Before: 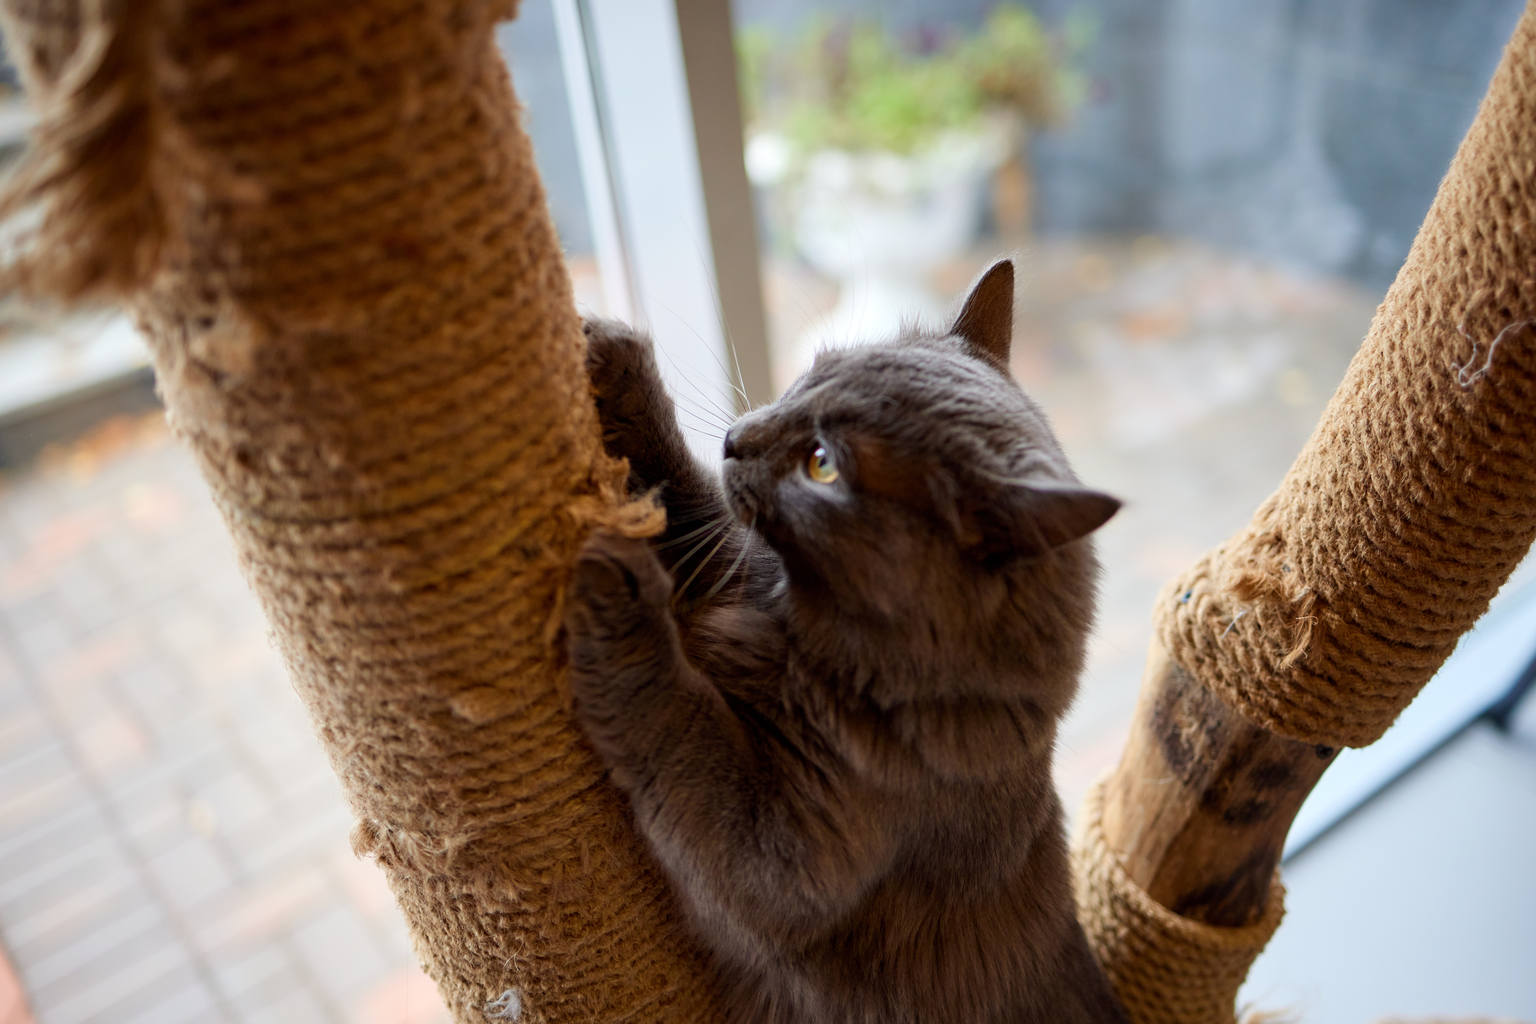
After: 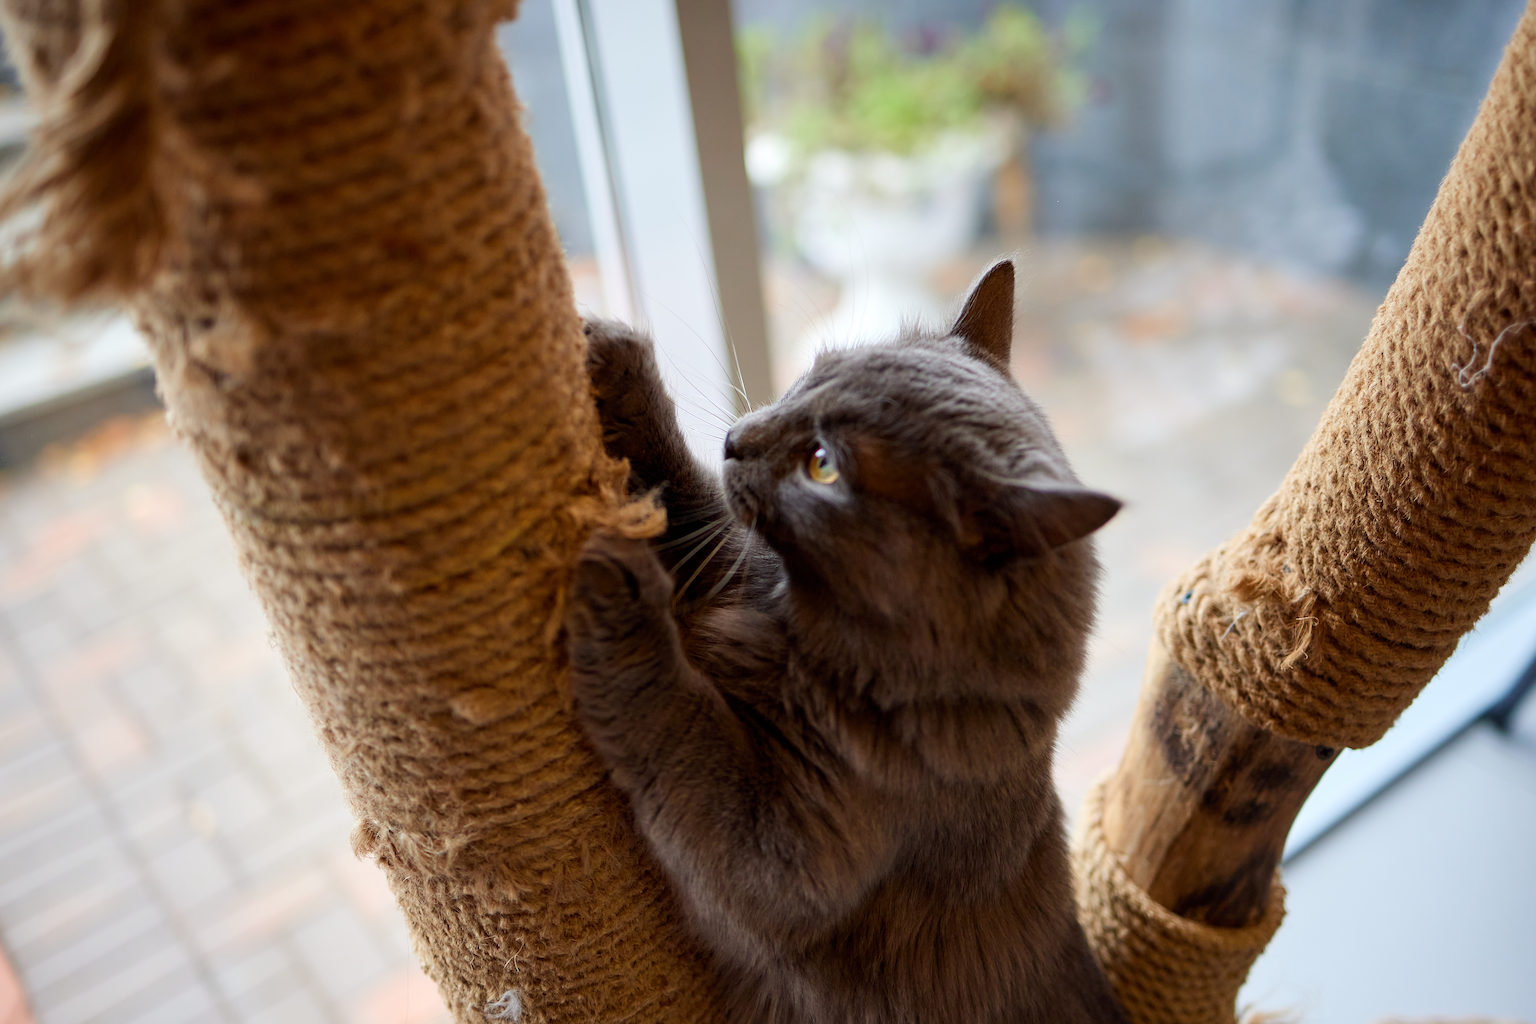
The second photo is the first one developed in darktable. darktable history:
sharpen: radius 1.413, amount 1.239, threshold 0.693
